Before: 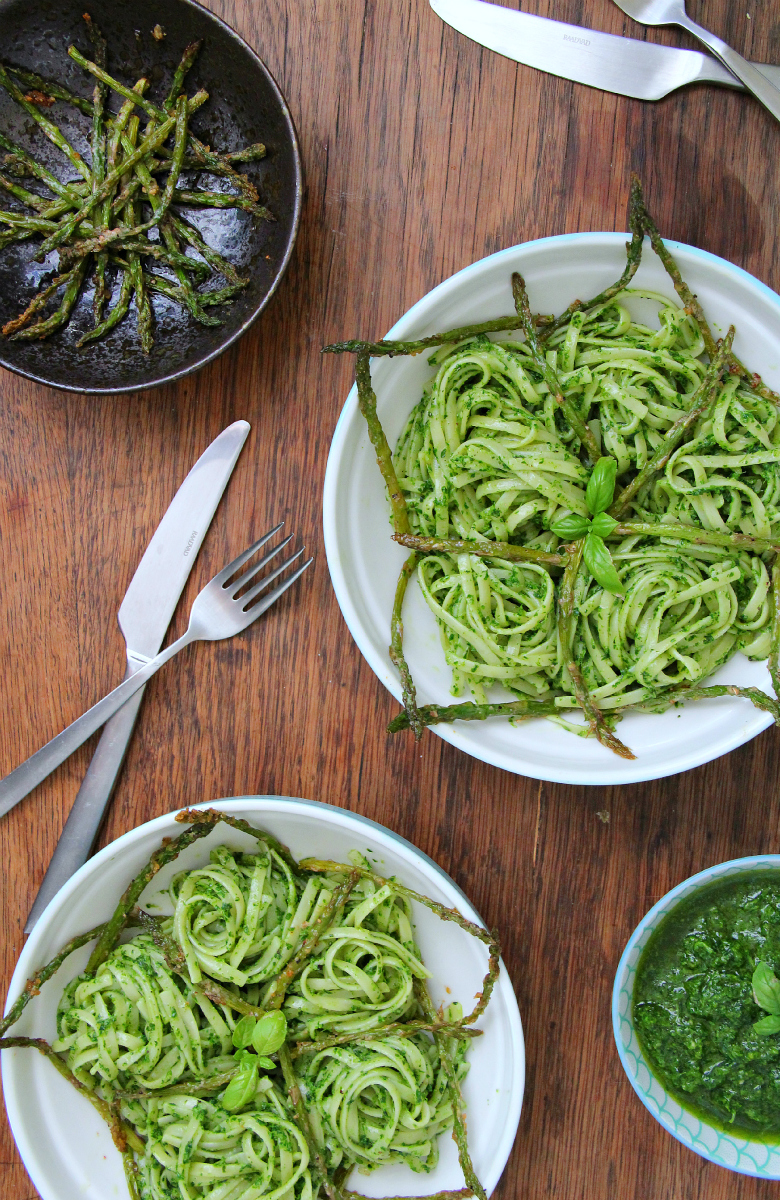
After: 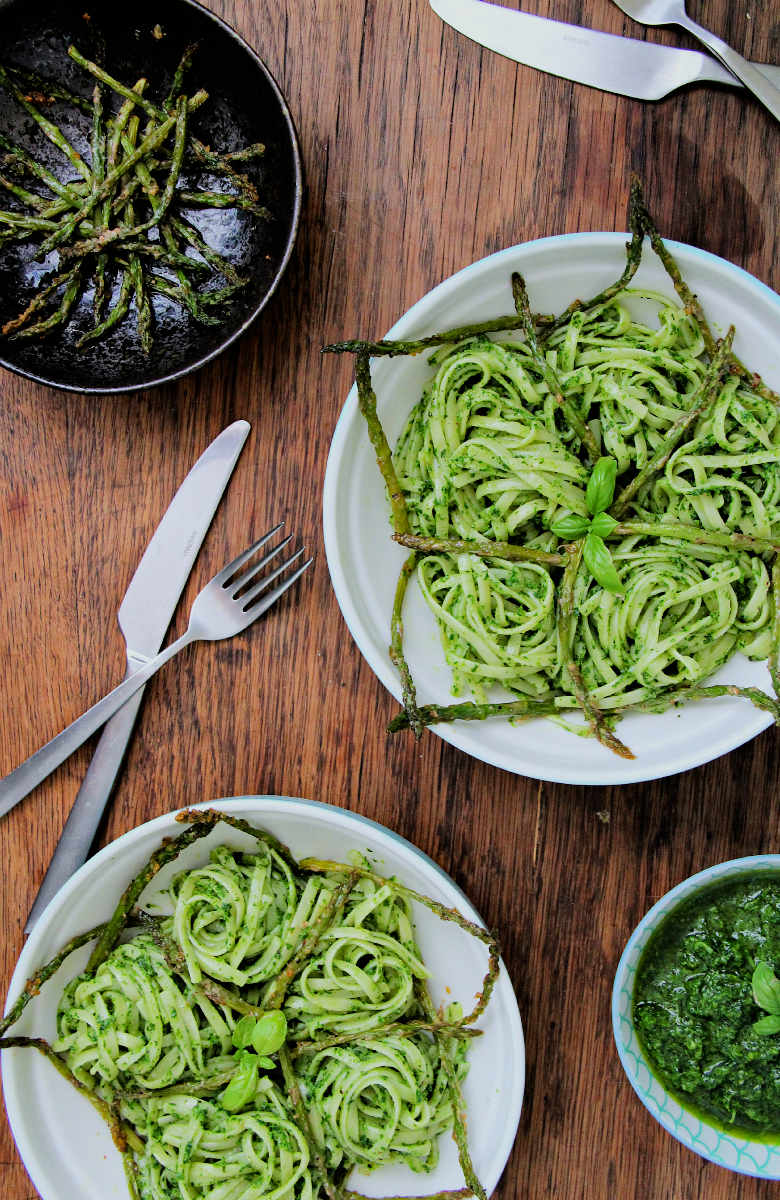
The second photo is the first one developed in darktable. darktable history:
haze removal: compatibility mode true, adaptive false
filmic rgb: black relative exposure -5 EV, hardness 2.88, contrast 1.3, highlights saturation mix -10%
